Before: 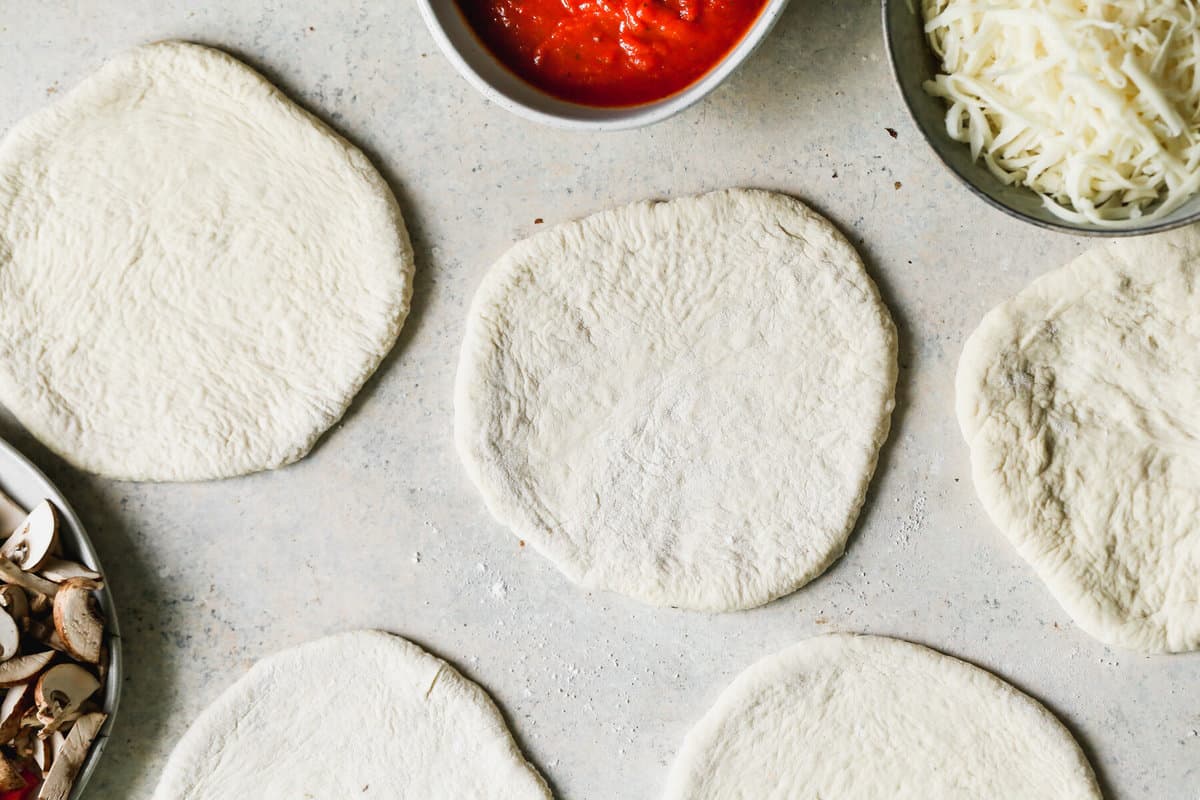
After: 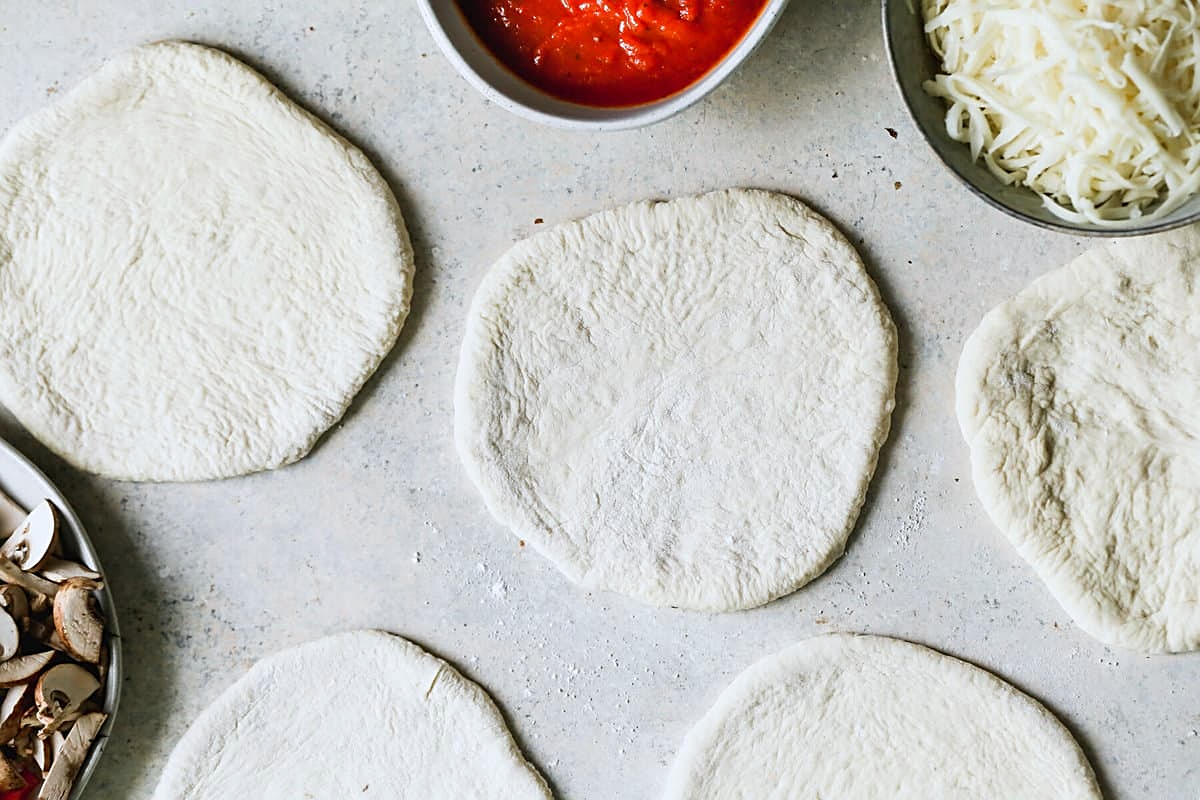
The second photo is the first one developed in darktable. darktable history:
sharpen: on, module defaults
white balance: red 0.976, blue 1.04
color zones: curves: ch2 [(0, 0.5) (0.143, 0.5) (0.286, 0.489) (0.415, 0.421) (0.571, 0.5) (0.714, 0.5) (0.857, 0.5) (1, 0.5)]
